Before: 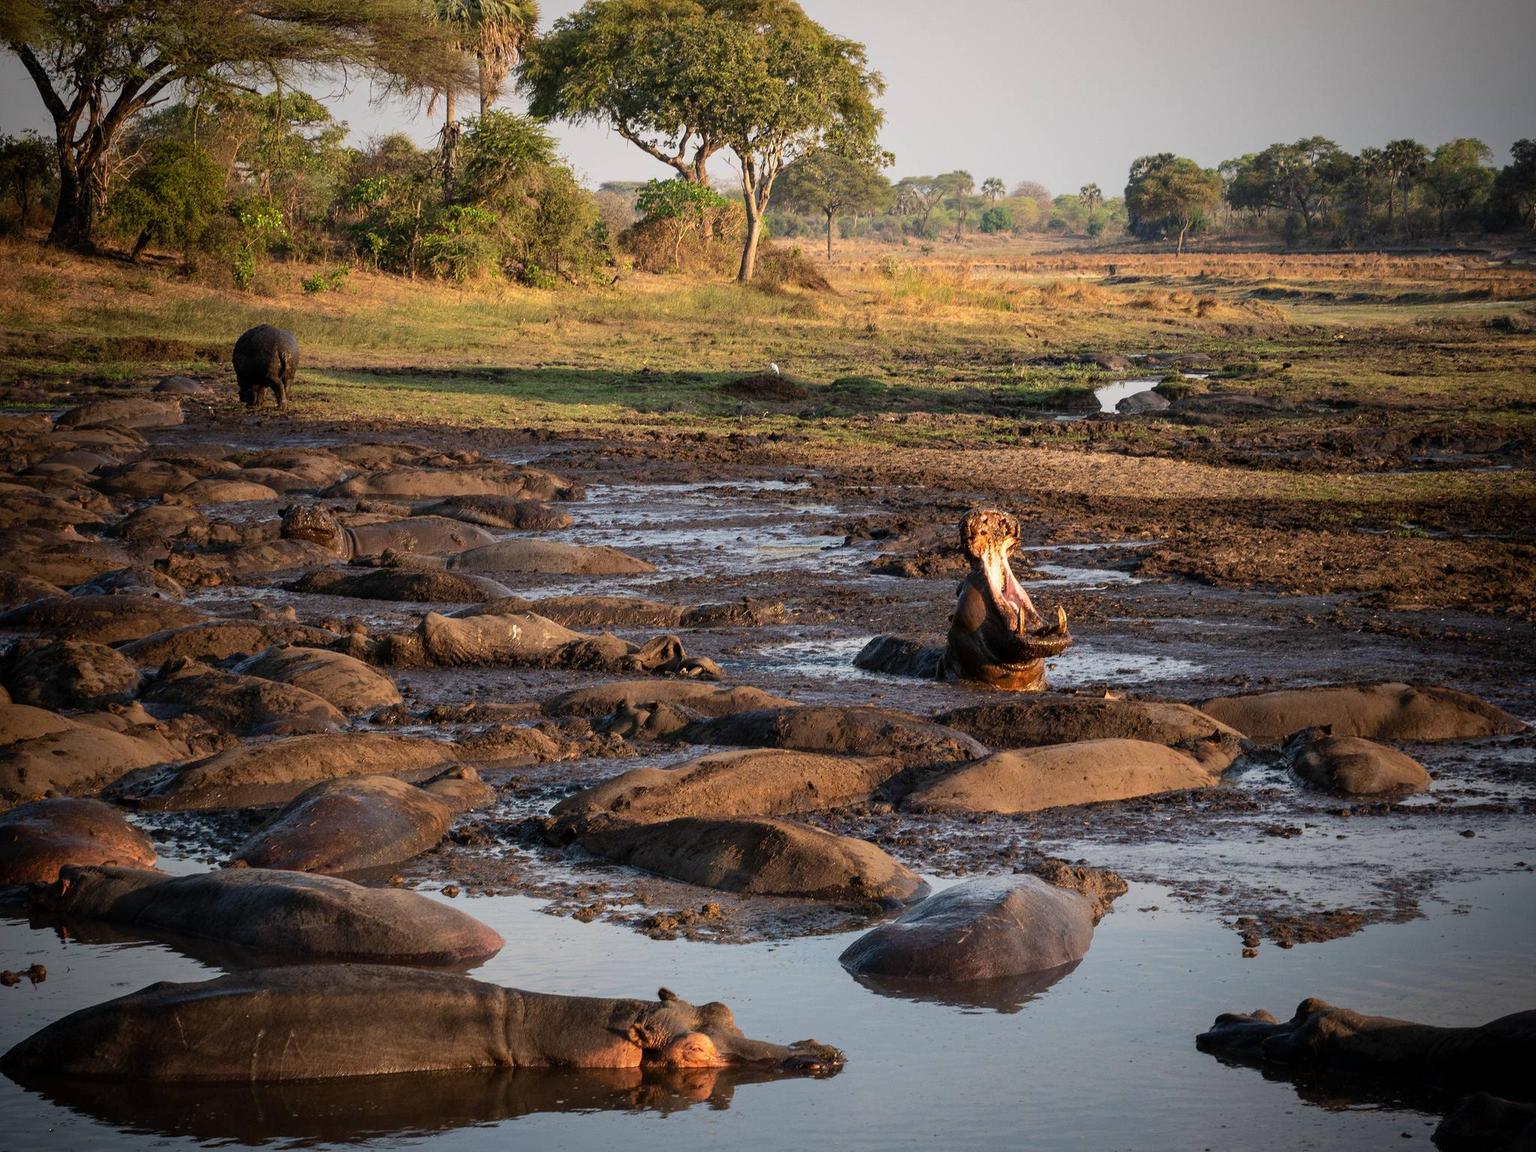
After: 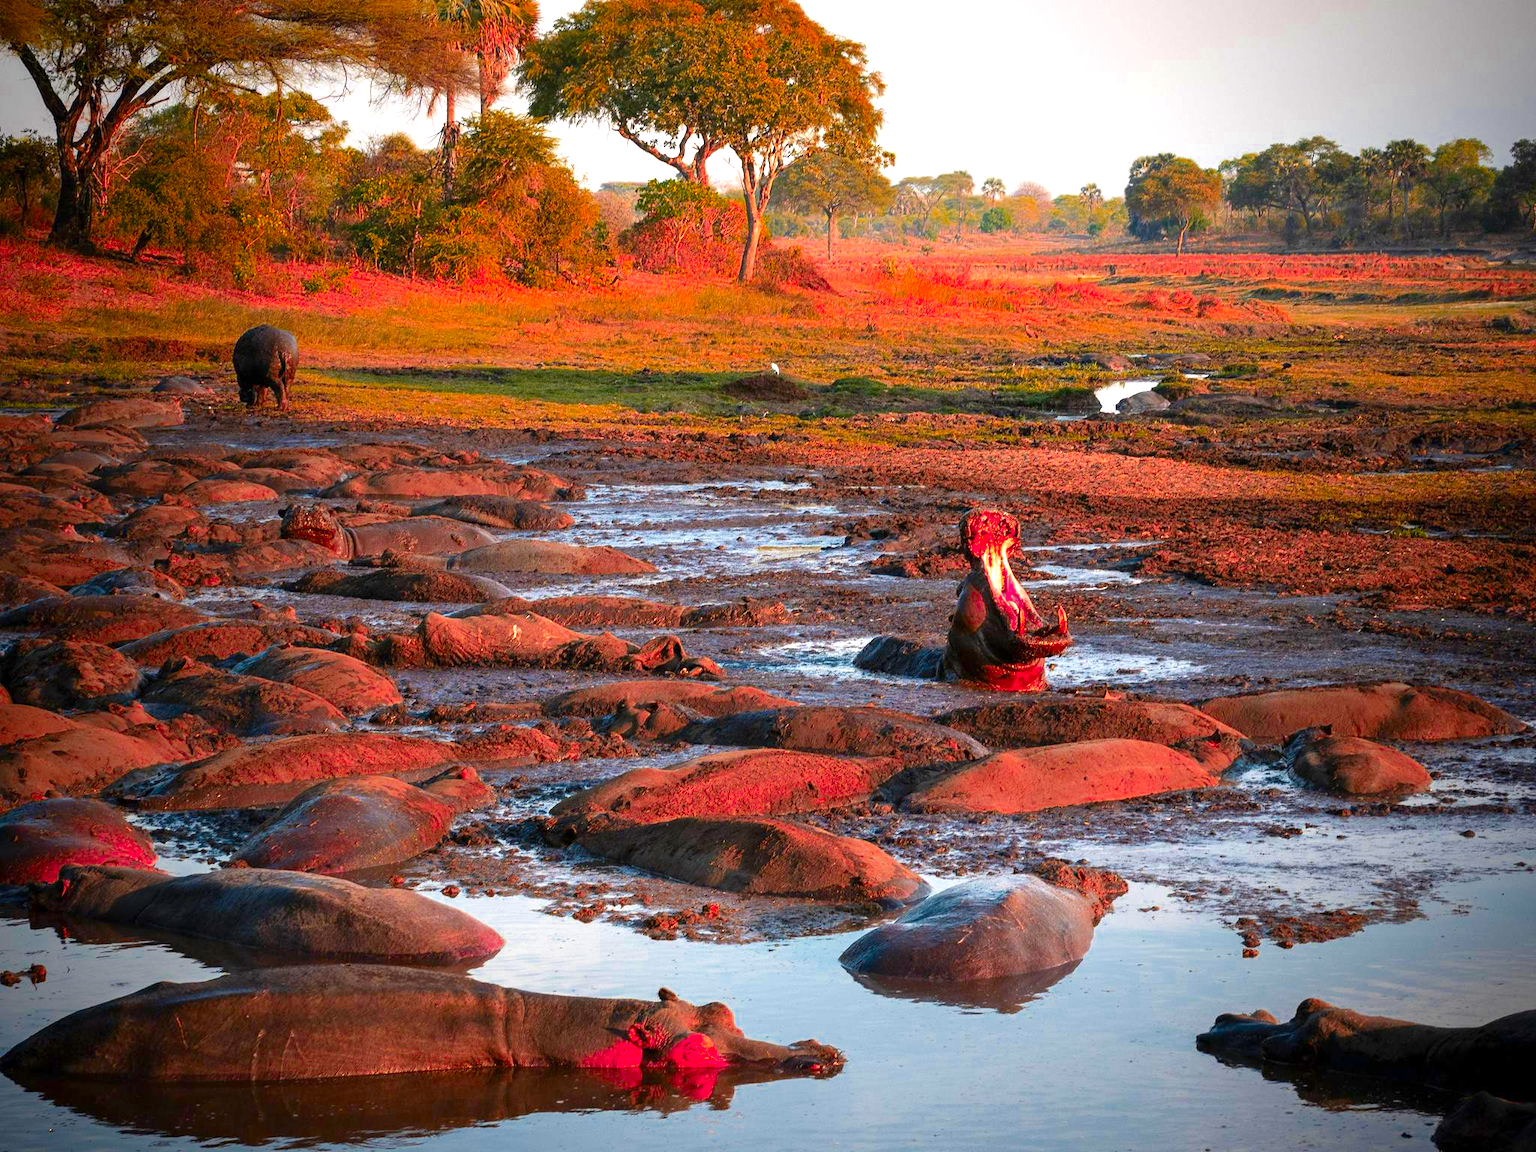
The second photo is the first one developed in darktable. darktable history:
exposure: exposure 1 EV, compensate highlight preservation false
color zones: curves: ch0 [(0.473, 0.374) (0.742, 0.784)]; ch1 [(0.354, 0.737) (0.742, 0.705)]; ch2 [(0.318, 0.421) (0.758, 0.532)], mix 32.76%
